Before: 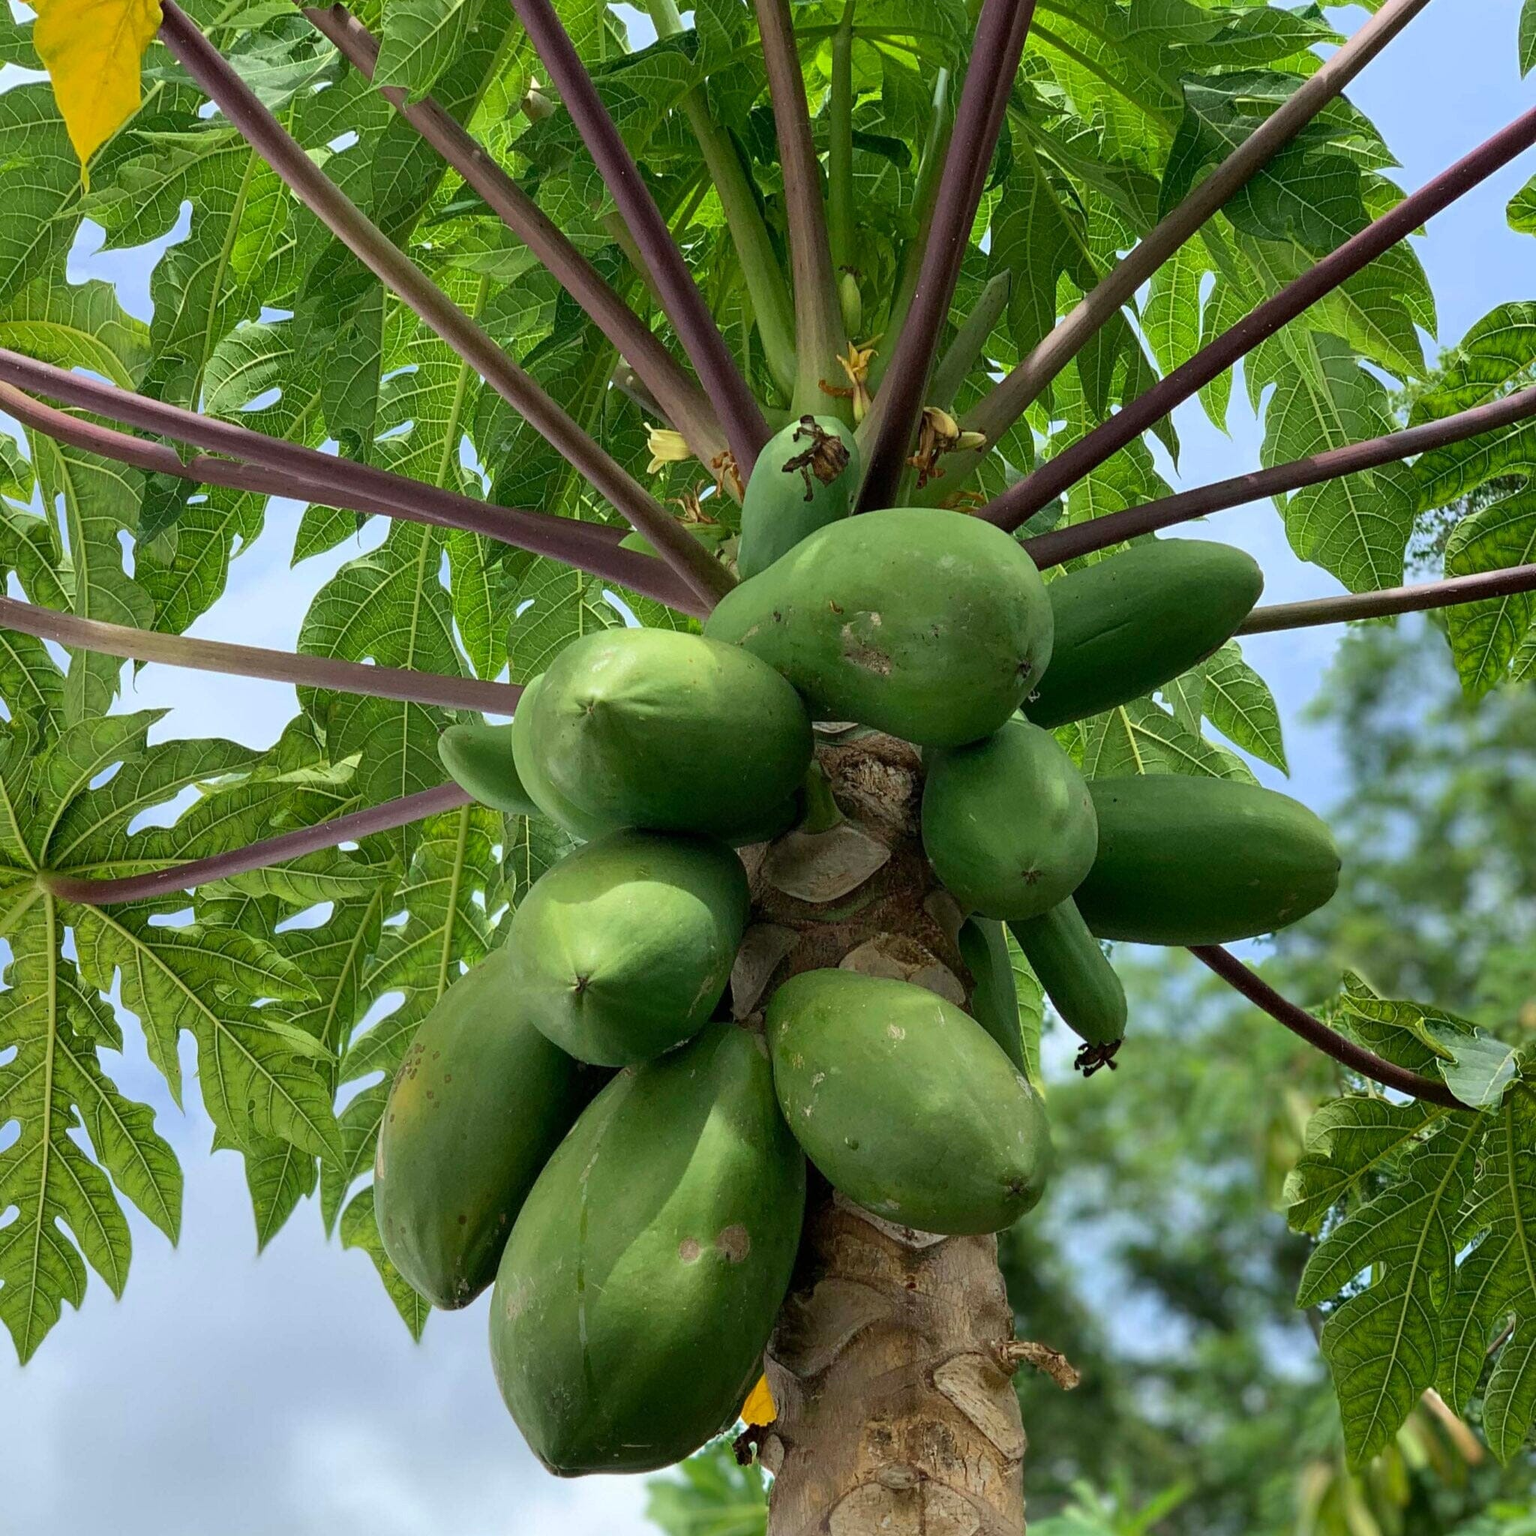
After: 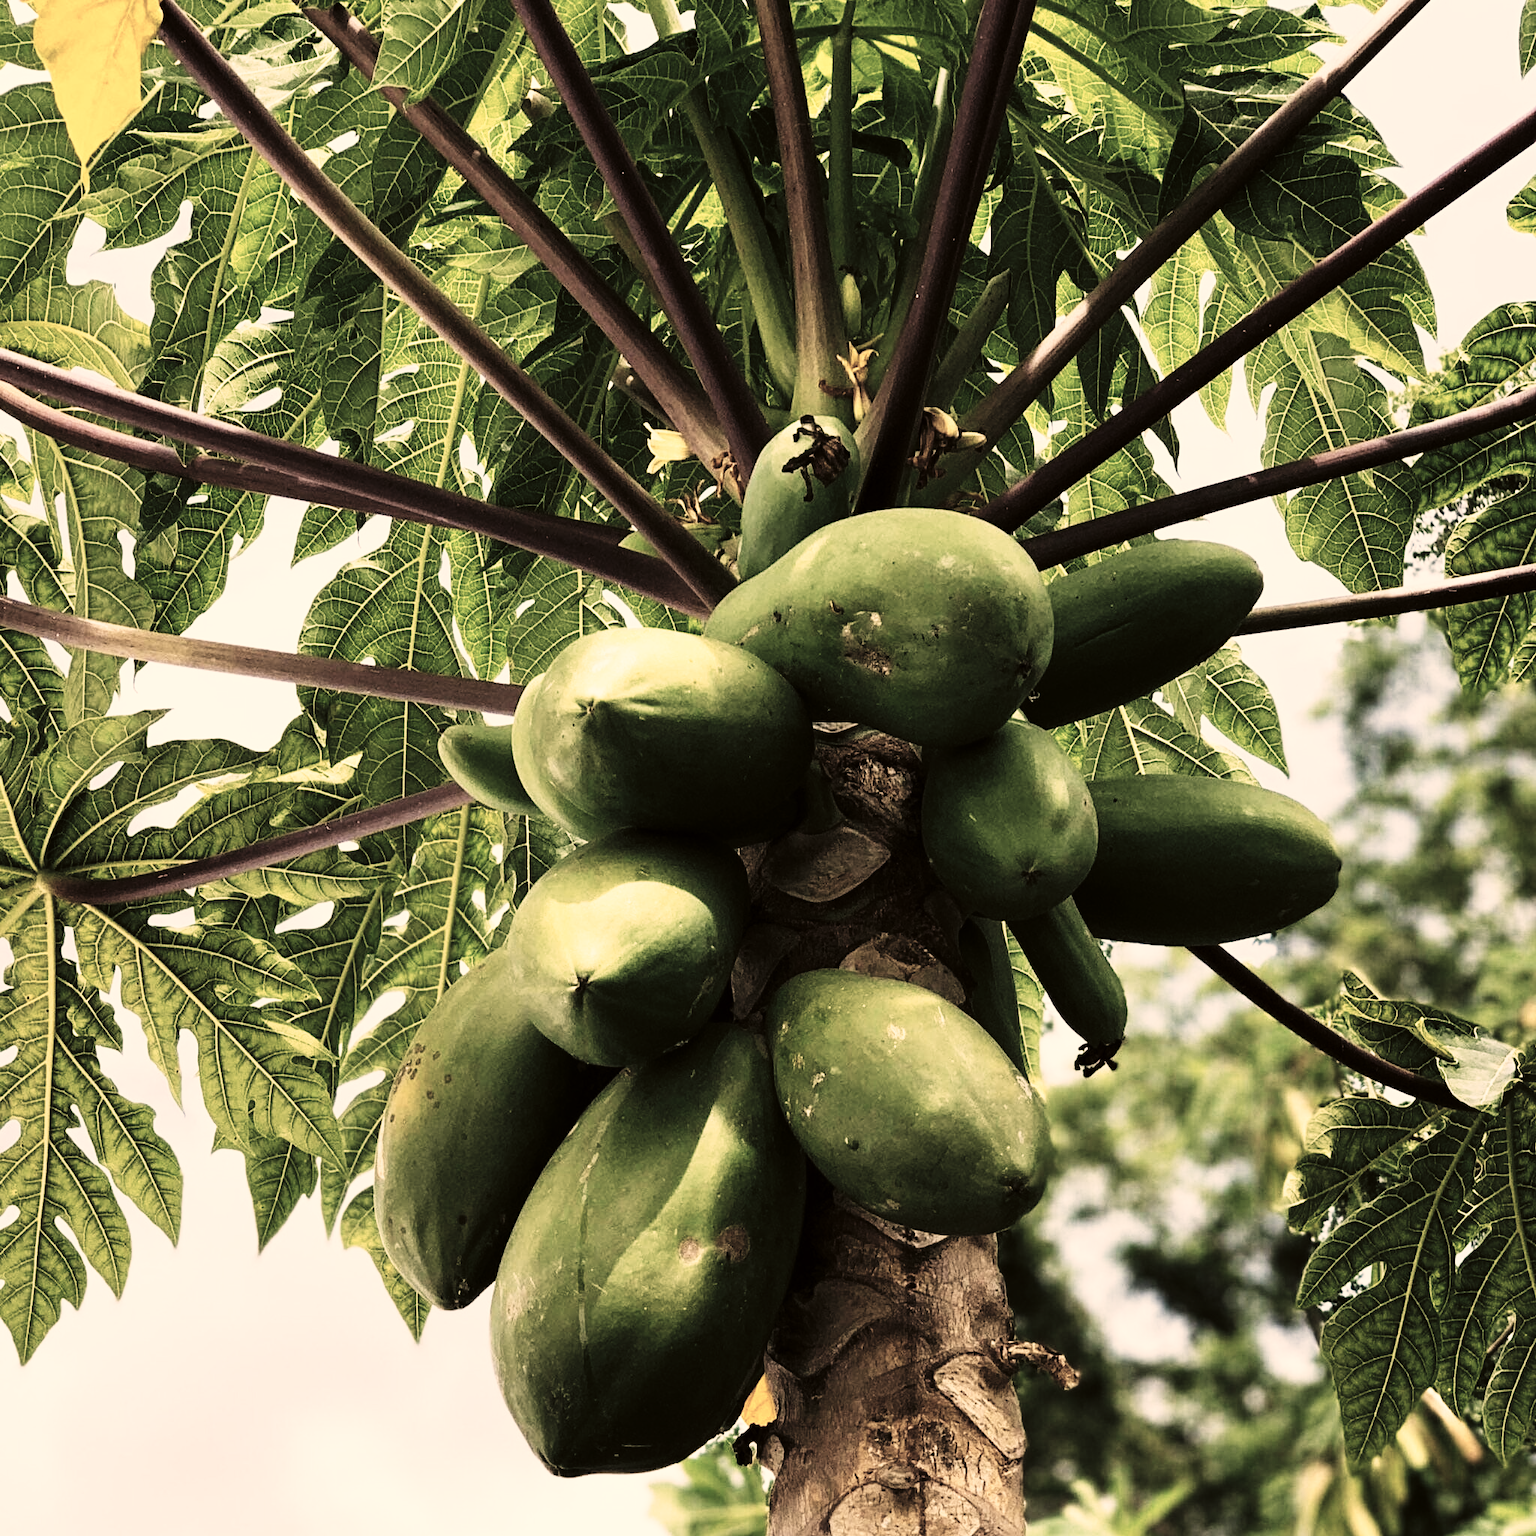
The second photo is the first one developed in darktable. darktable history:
white balance: red 1.127, blue 0.943
tone curve: curves: ch0 [(0, 0) (0.003, 0.001) (0.011, 0.005) (0.025, 0.009) (0.044, 0.014) (0.069, 0.018) (0.1, 0.025) (0.136, 0.029) (0.177, 0.042) (0.224, 0.064) (0.277, 0.107) (0.335, 0.182) (0.399, 0.3) (0.468, 0.462) (0.543, 0.639) (0.623, 0.802) (0.709, 0.916) (0.801, 0.963) (0.898, 0.988) (1, 1)], preserve colors none
color zones: curves: ch1 [(0.238, 0.163) (0.476, 0.2) (0.733, 0.322) (0.848, 0.134)]
color correction: highlights a* 17.94, highlights b* 35.39, shadows a* 1.48, shadows b* 6.42, saturation 1.01
